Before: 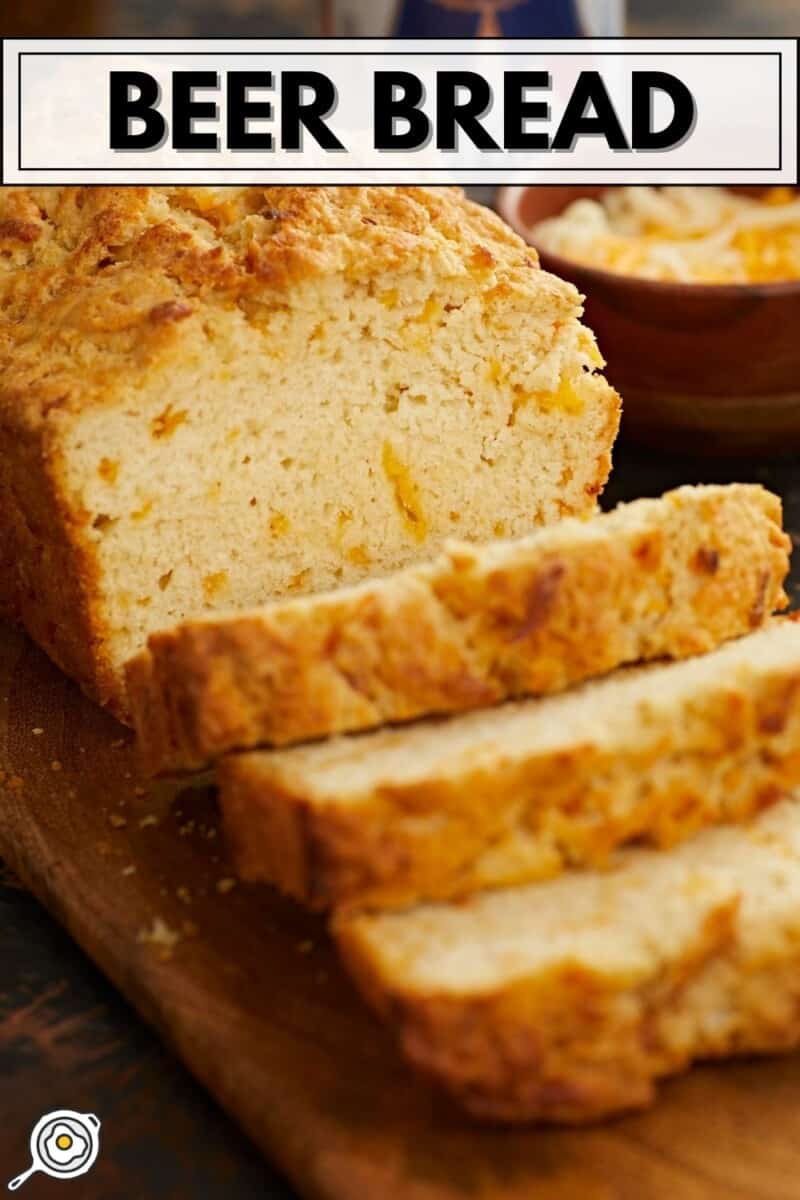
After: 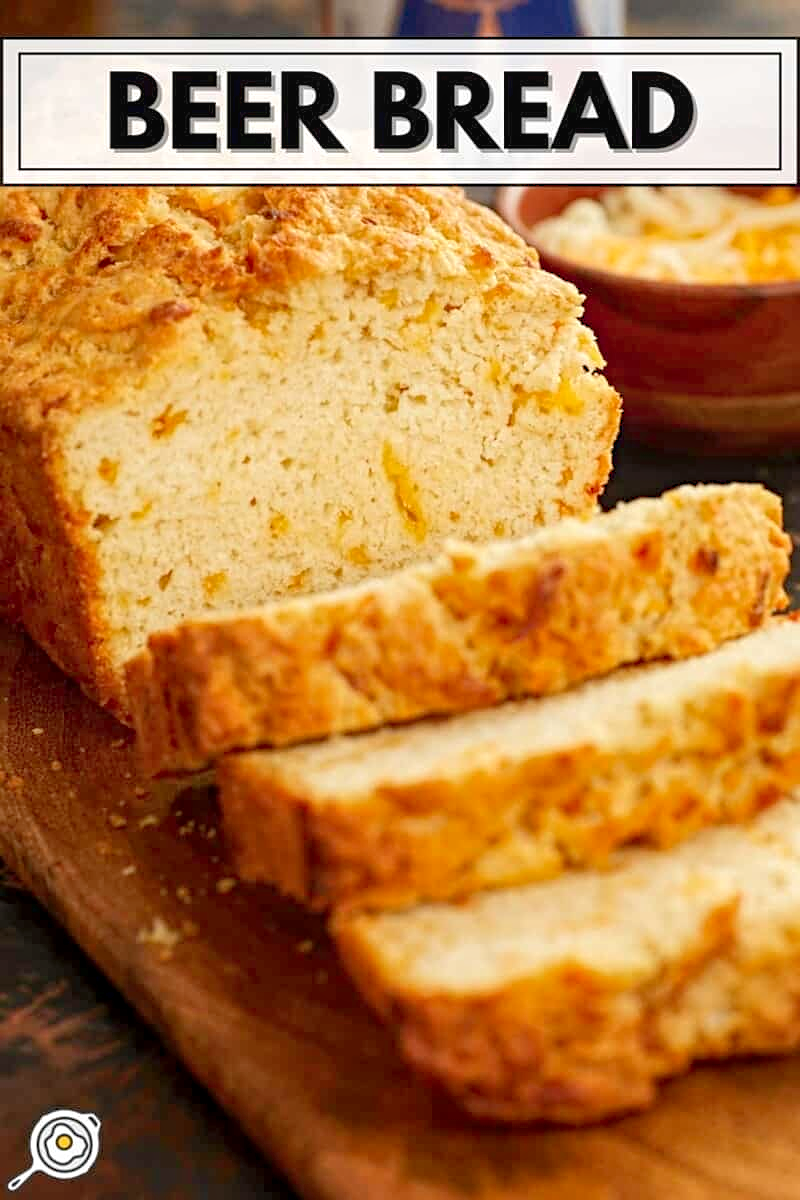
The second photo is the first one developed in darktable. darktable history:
local contrast: highlights 94%, shadows 88%, detail 160%, midtone range 0.2
levels: levels [0, 0.445, 1]
sharpen: amount 0.204
